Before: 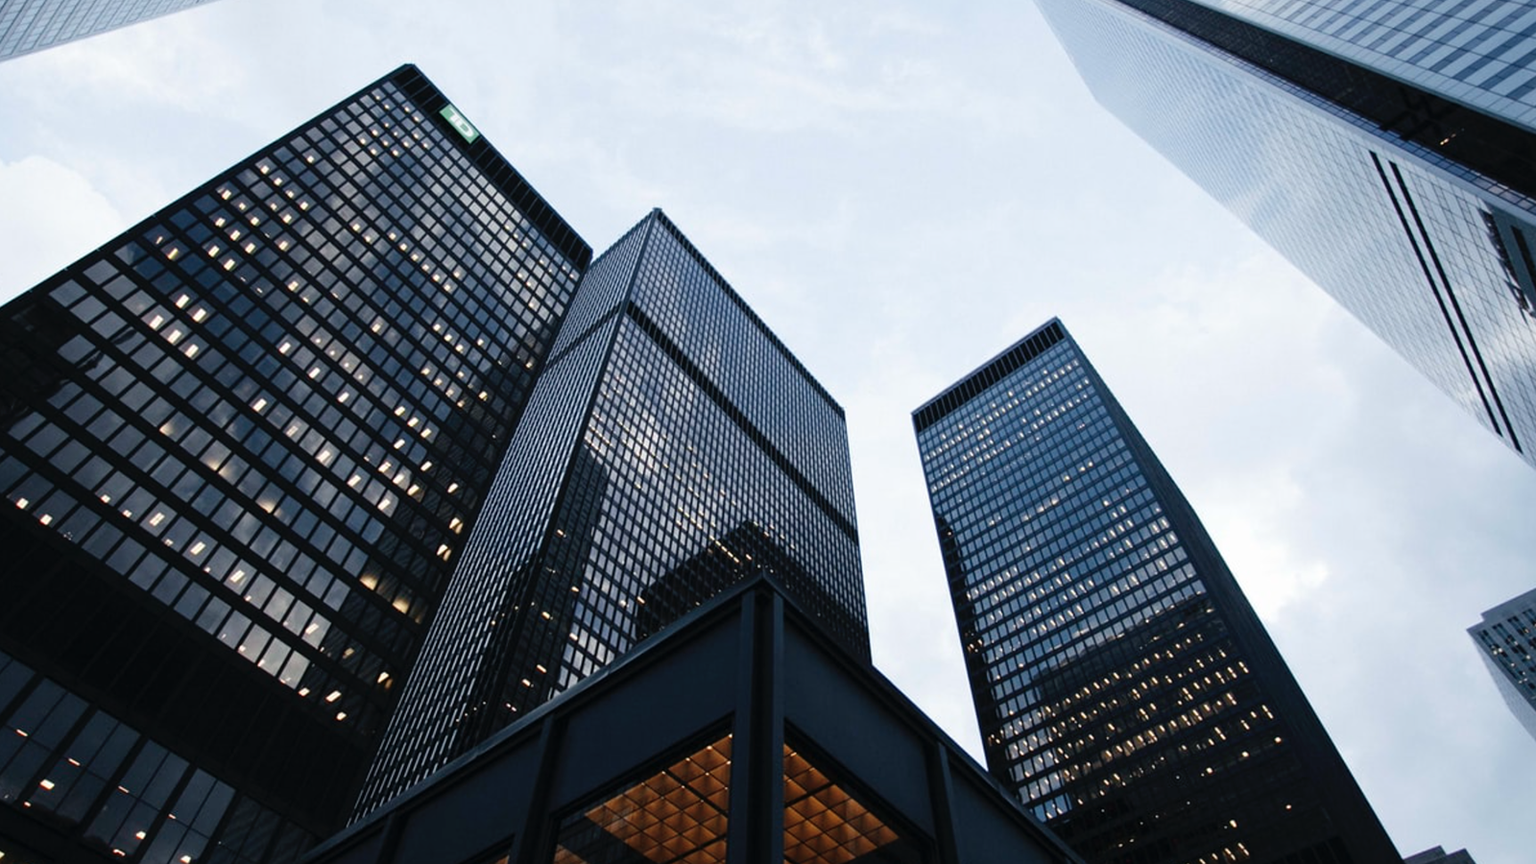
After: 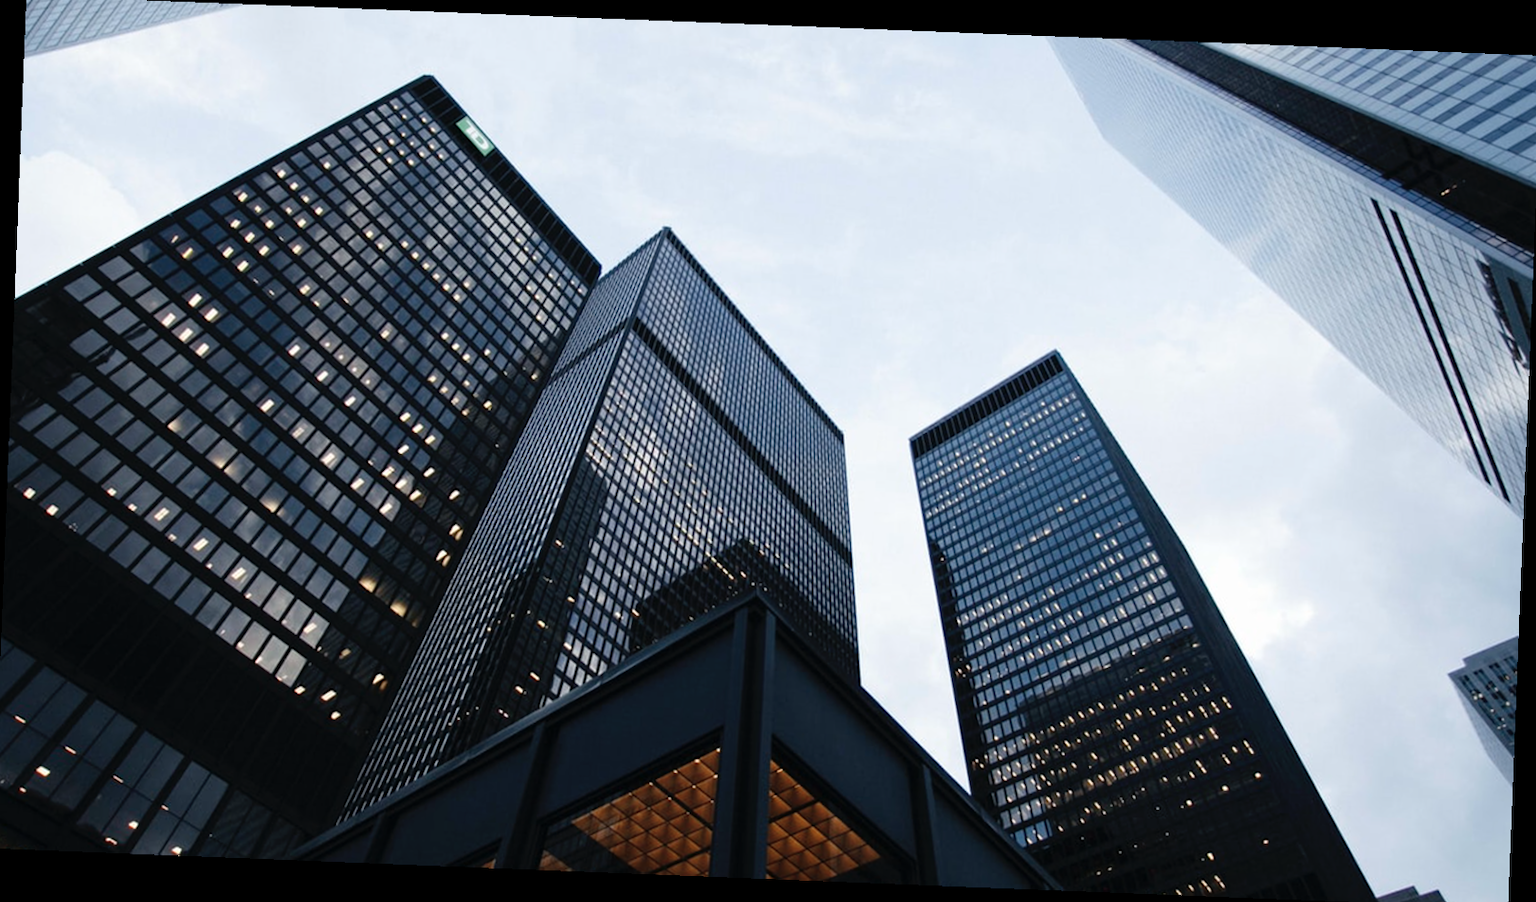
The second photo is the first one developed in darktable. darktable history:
crop: left 0.434%, top 0.485%, right 0.244%, bottom 0.386%
rotate and perspective: rotation 2.27°, automatic cropping off
